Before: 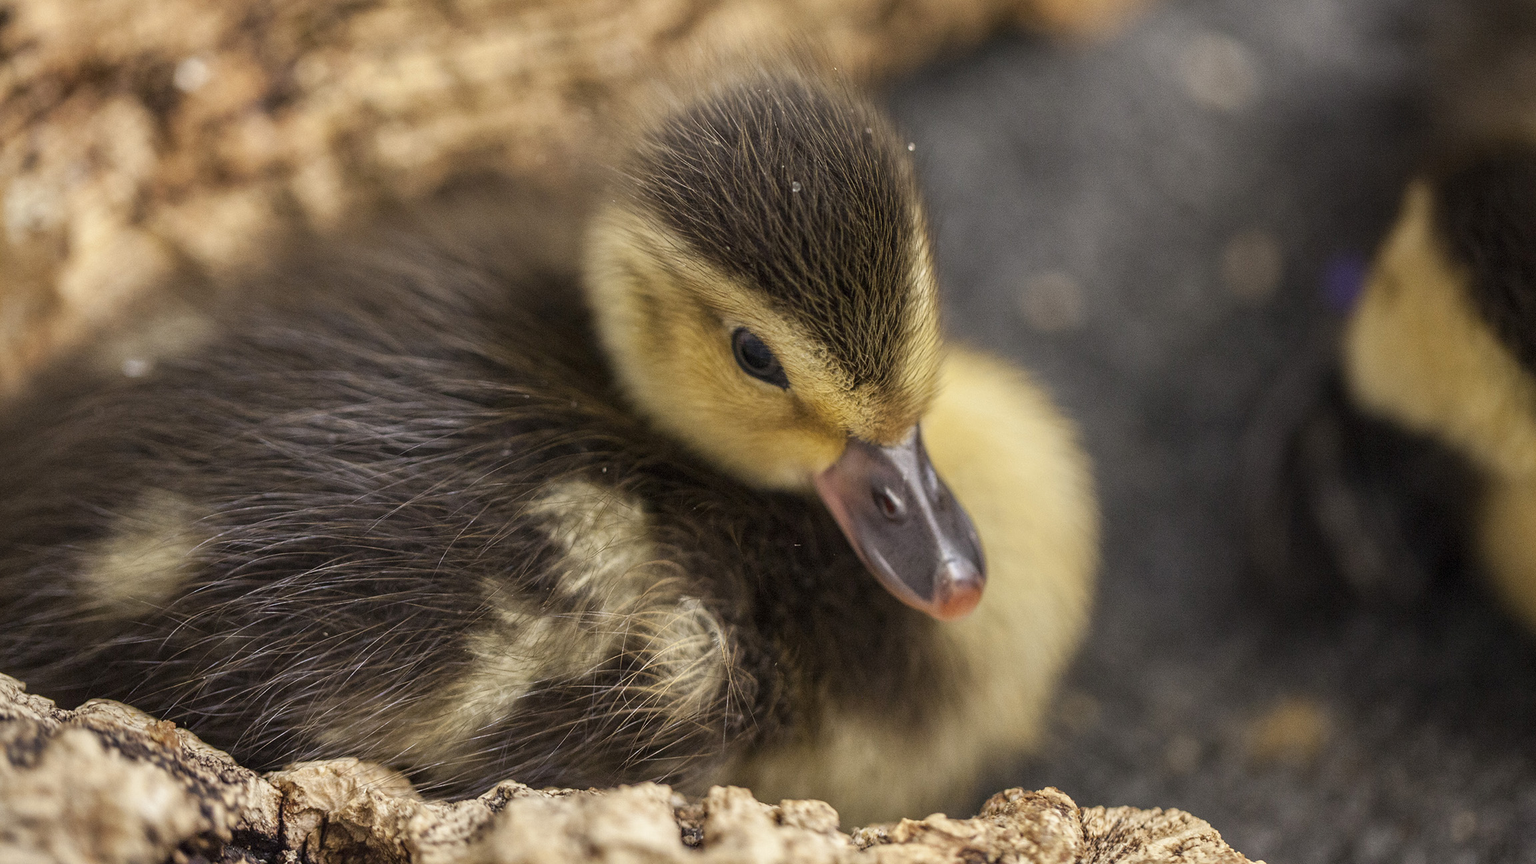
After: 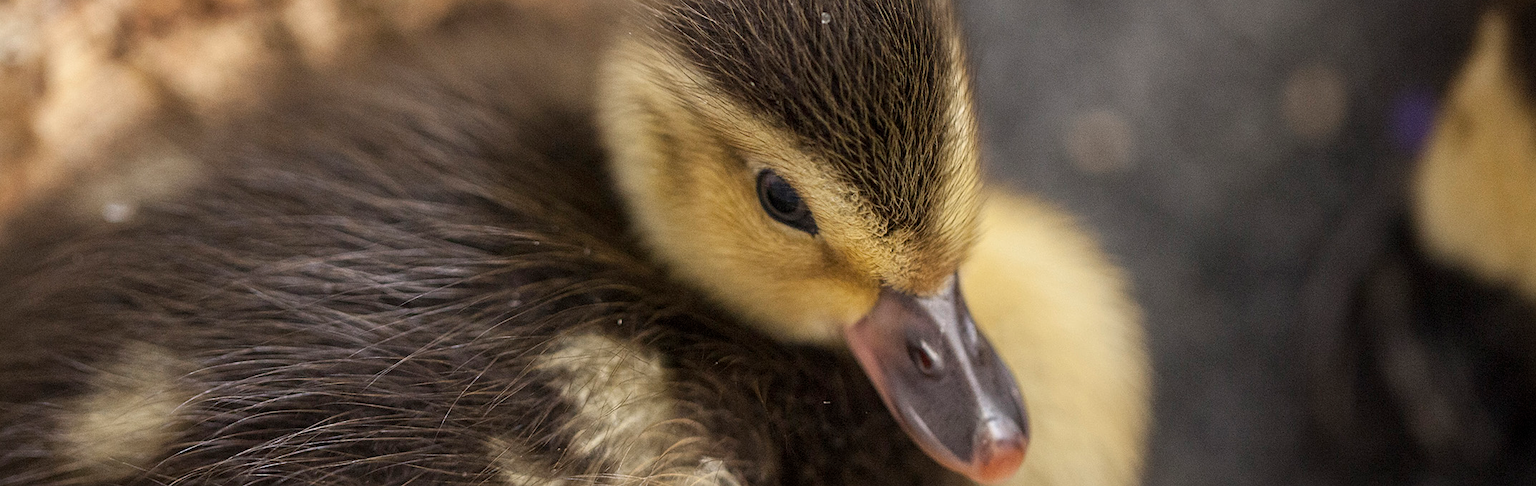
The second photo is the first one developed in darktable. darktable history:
contrast brightness saturation: saturation -0.055
crop: left 1.744%, top 19.679%, right 4.99%, bottom 27.777%
sharpen: amount 0.216
